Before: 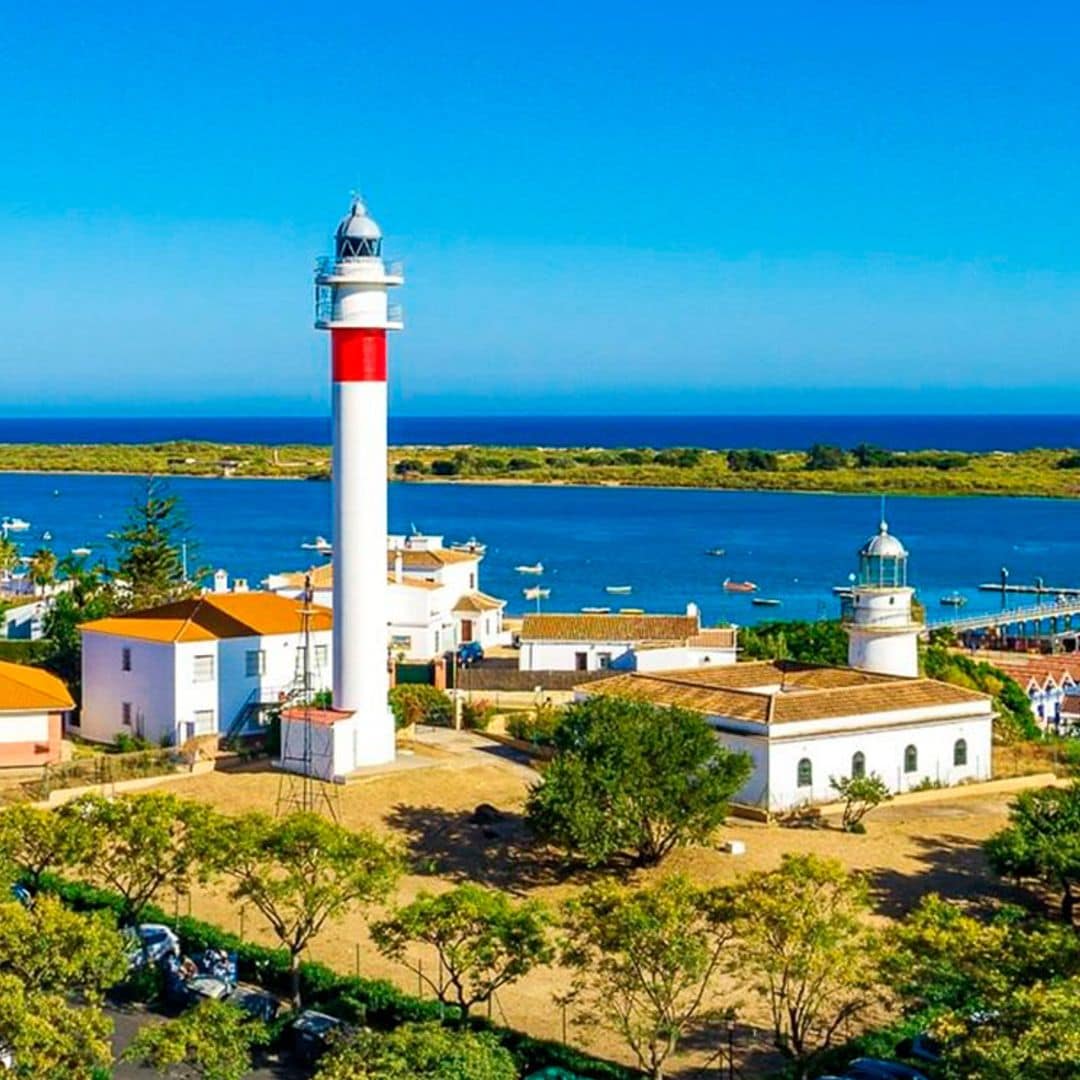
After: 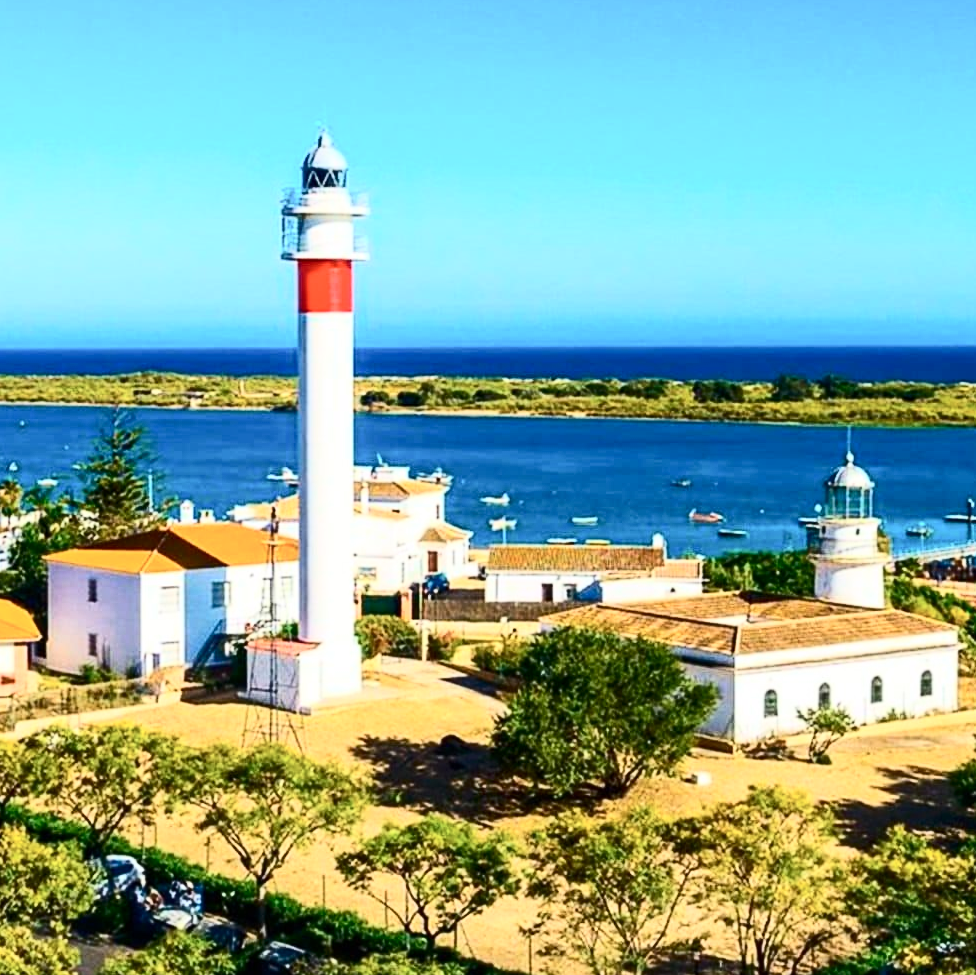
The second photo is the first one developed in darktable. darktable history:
contrast brightness saturation: contrast 0.385, brightness 0.11
crop: left 3.161%, top 6.393%, right 6.381%, bottom 3.278%
shadows and highlights: shadows -22.42, highlights 45.27, soften with gaussian
